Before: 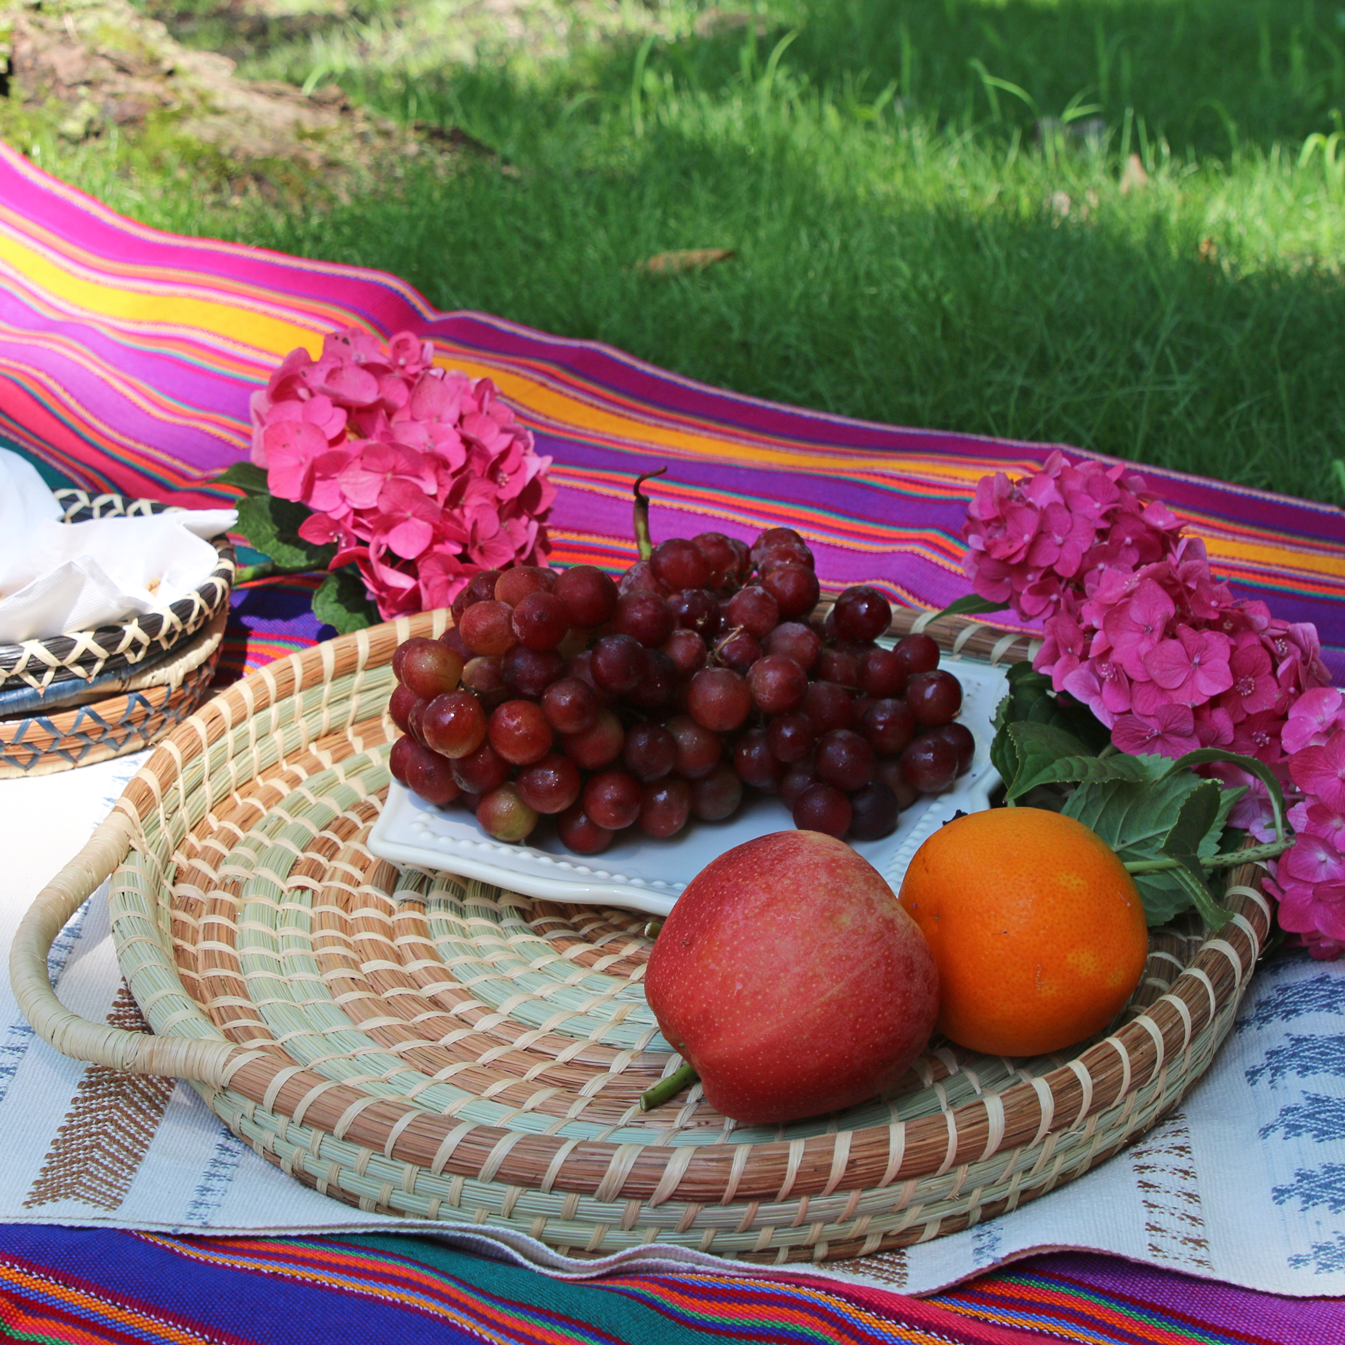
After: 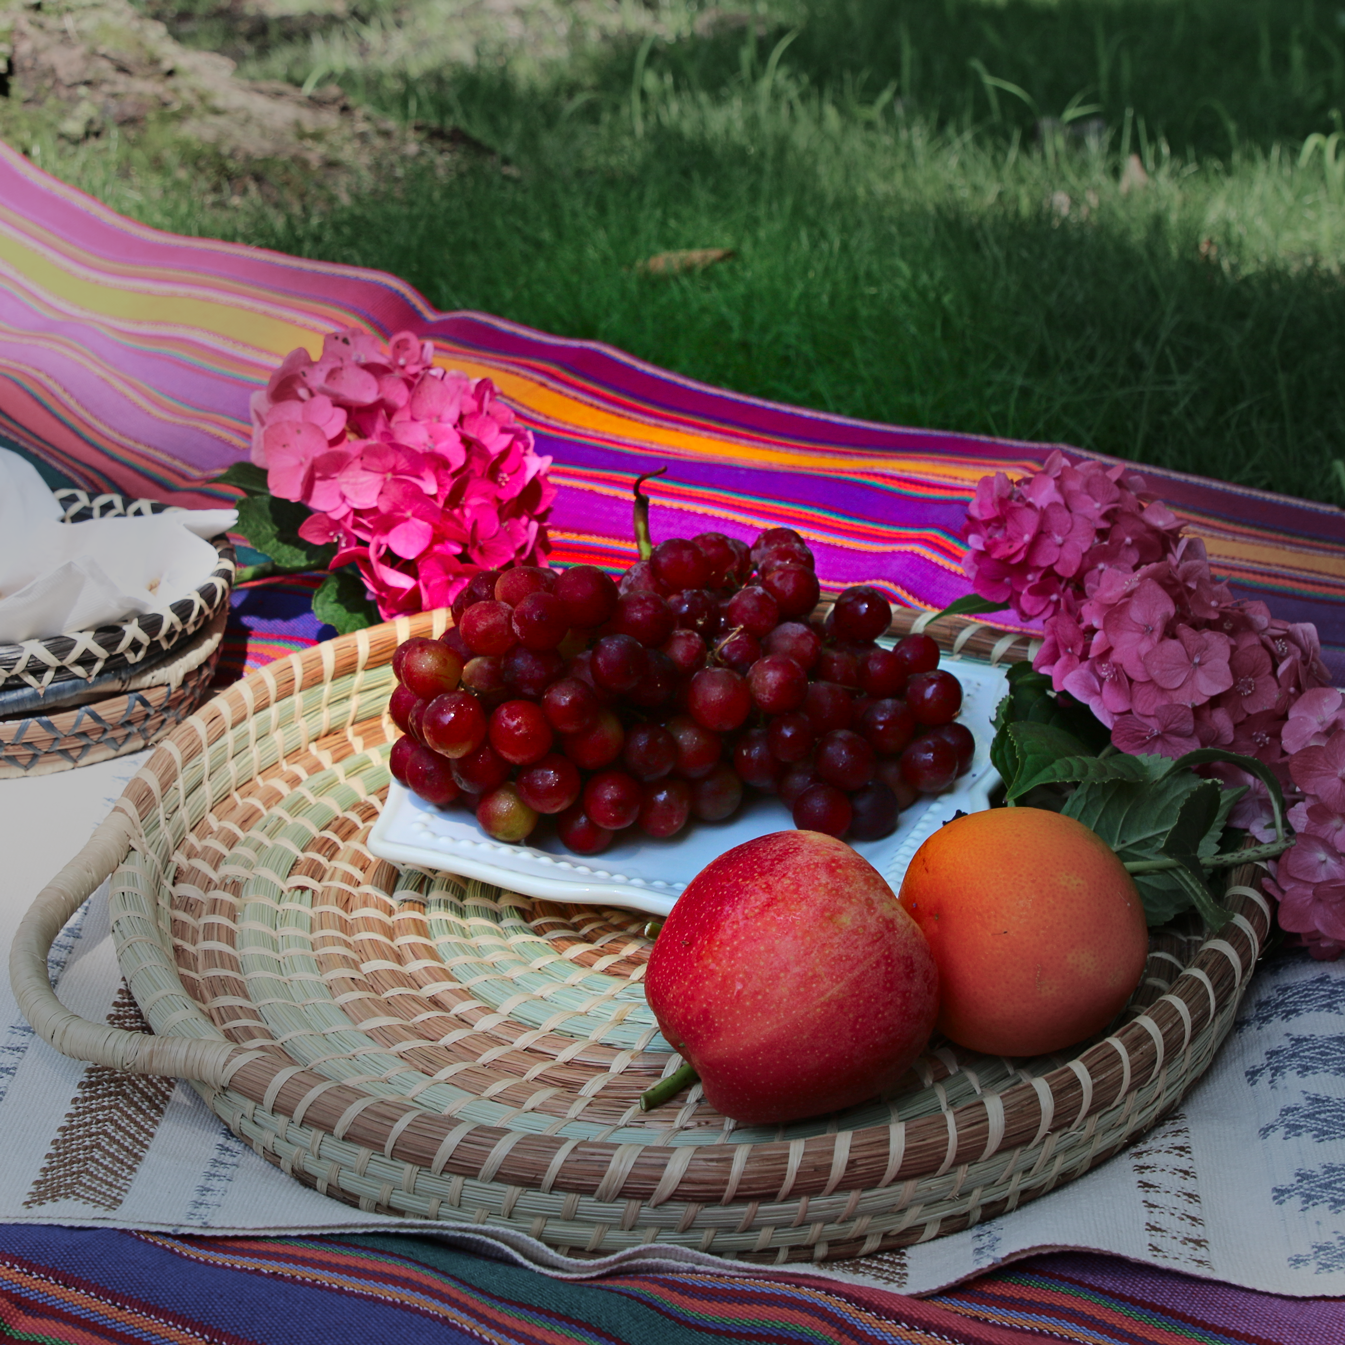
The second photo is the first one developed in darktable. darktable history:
contrast brightness saturation: contrast 0.16, saturation 0.32
vignetting: fall-off start 40%, fall-off radius 40%
